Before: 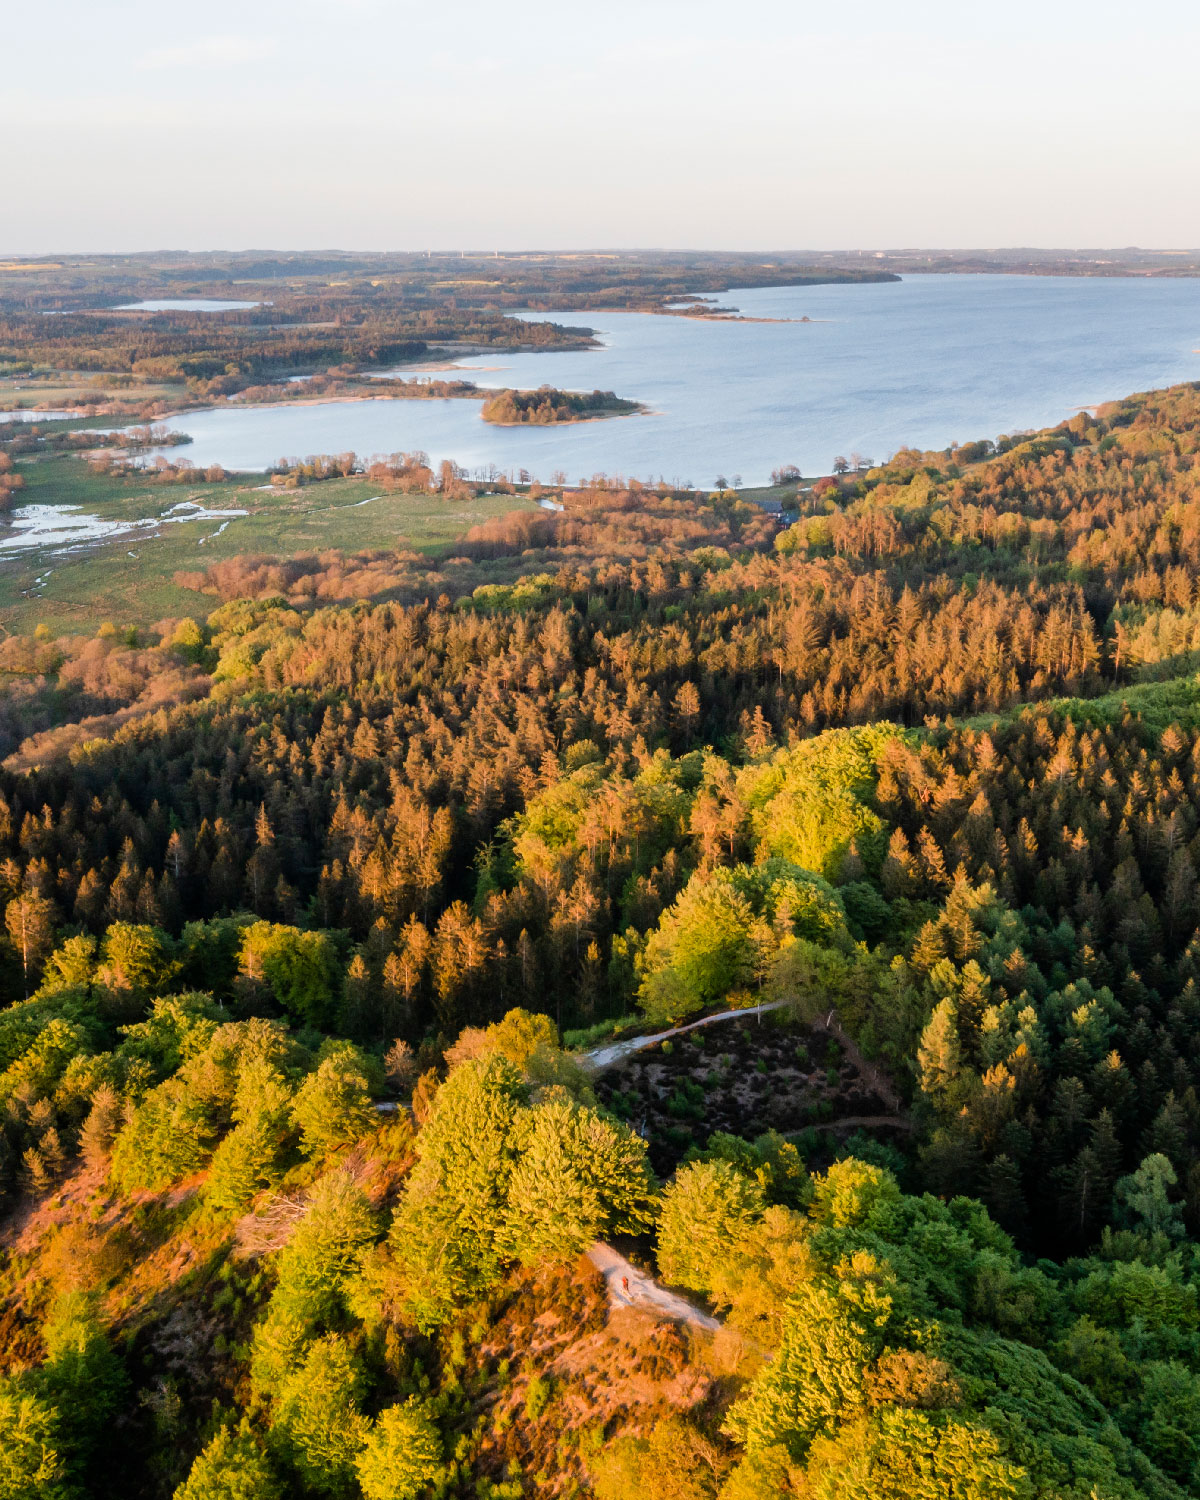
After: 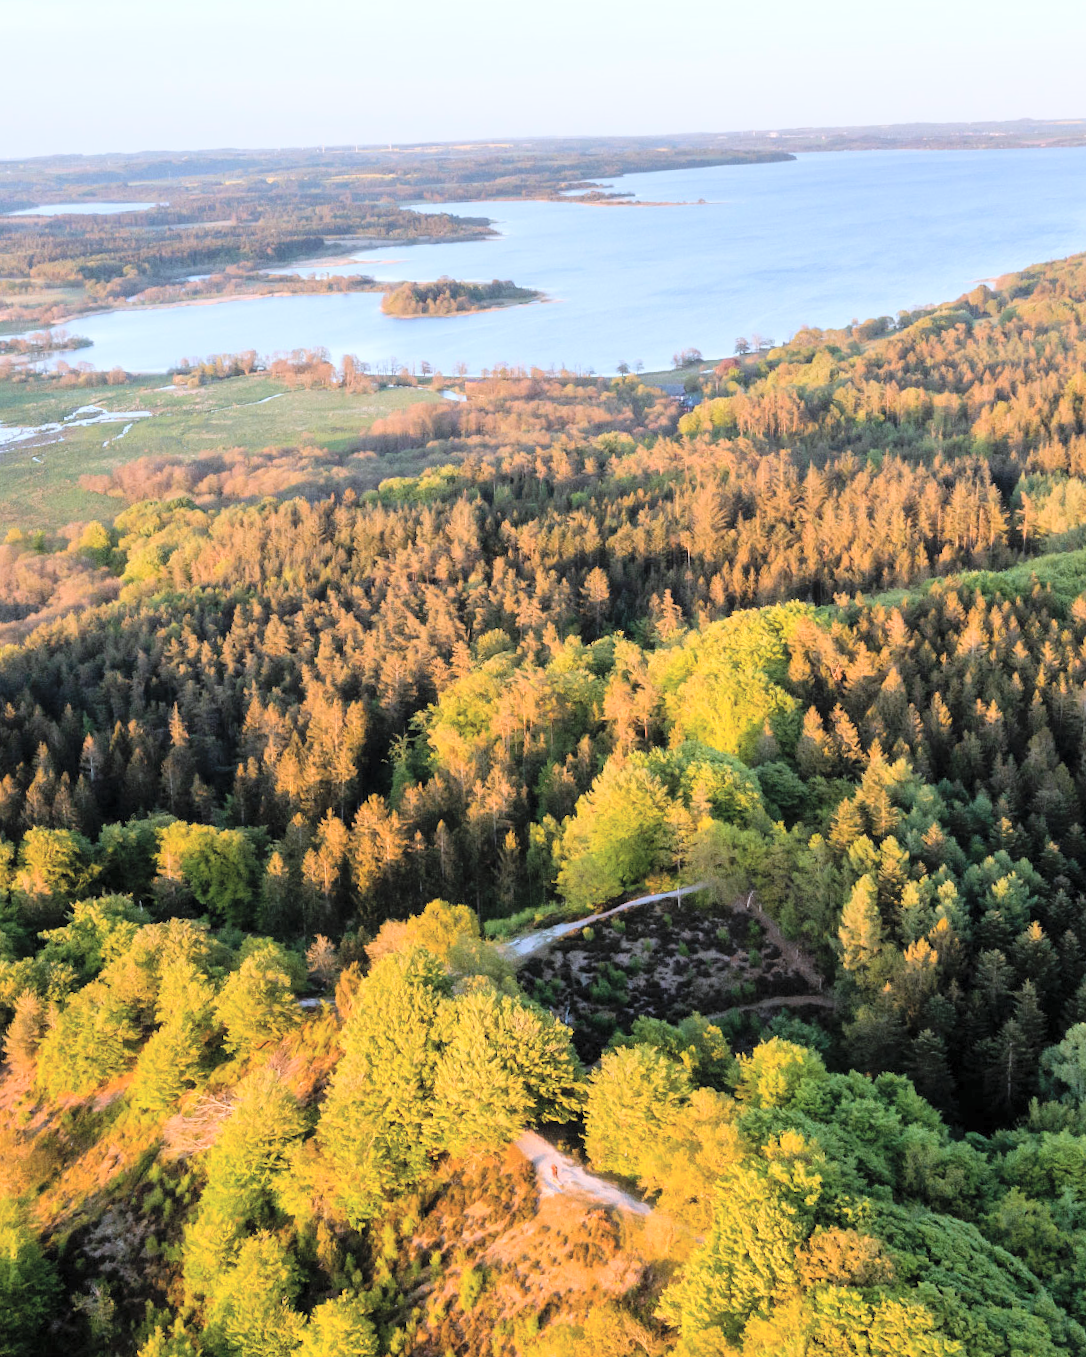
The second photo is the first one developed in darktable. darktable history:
white balance: red 0.954, blue 1.079
crop and rotate: angle 1.96°, left 5.673%, top 5.673%
global tonemap: drago (0.7, 100)
